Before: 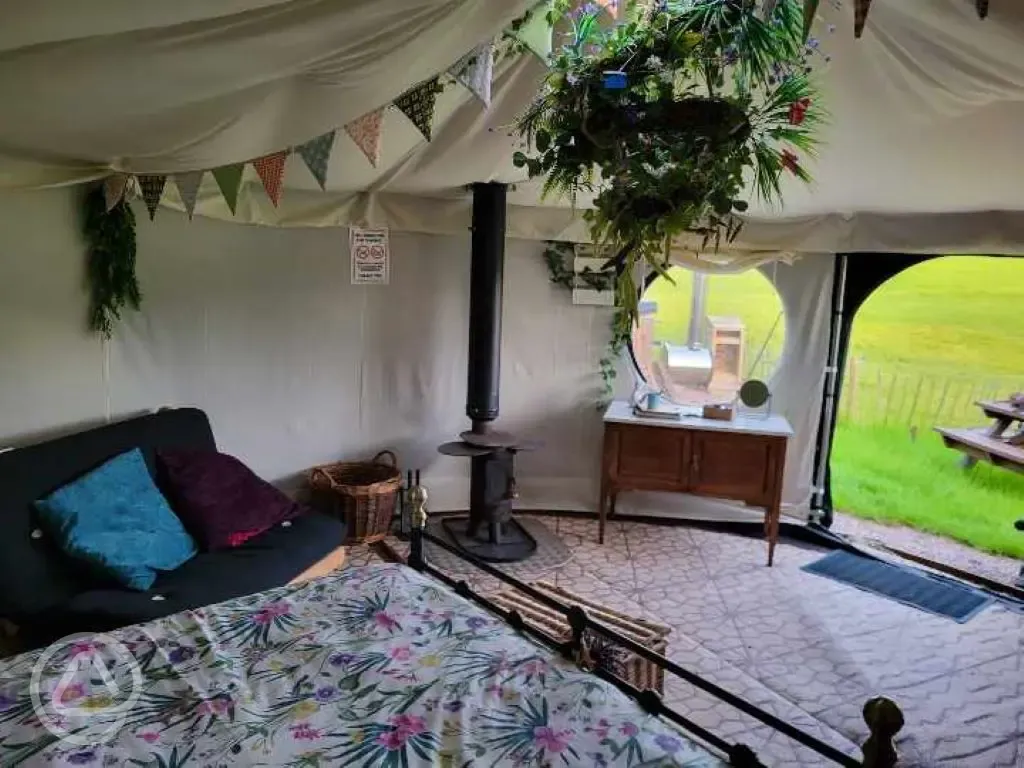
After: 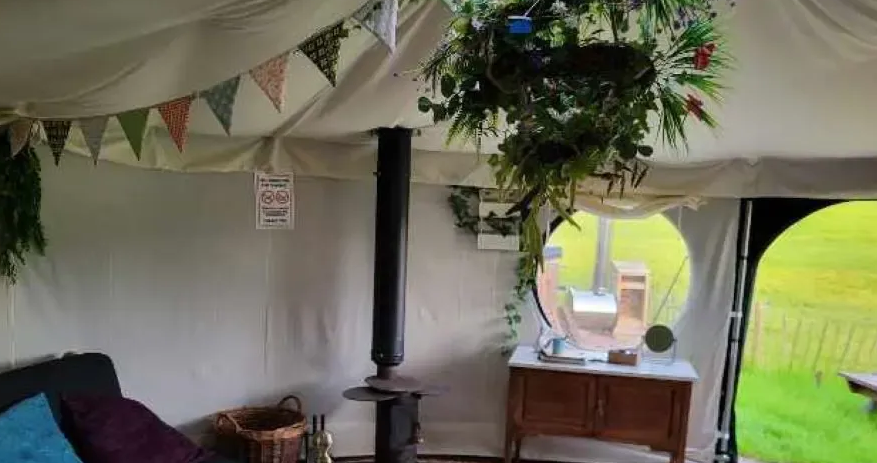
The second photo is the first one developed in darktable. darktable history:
crop and rotate: left 9.322%, top 7.263%, right 4.971%, bottom 32.45%
